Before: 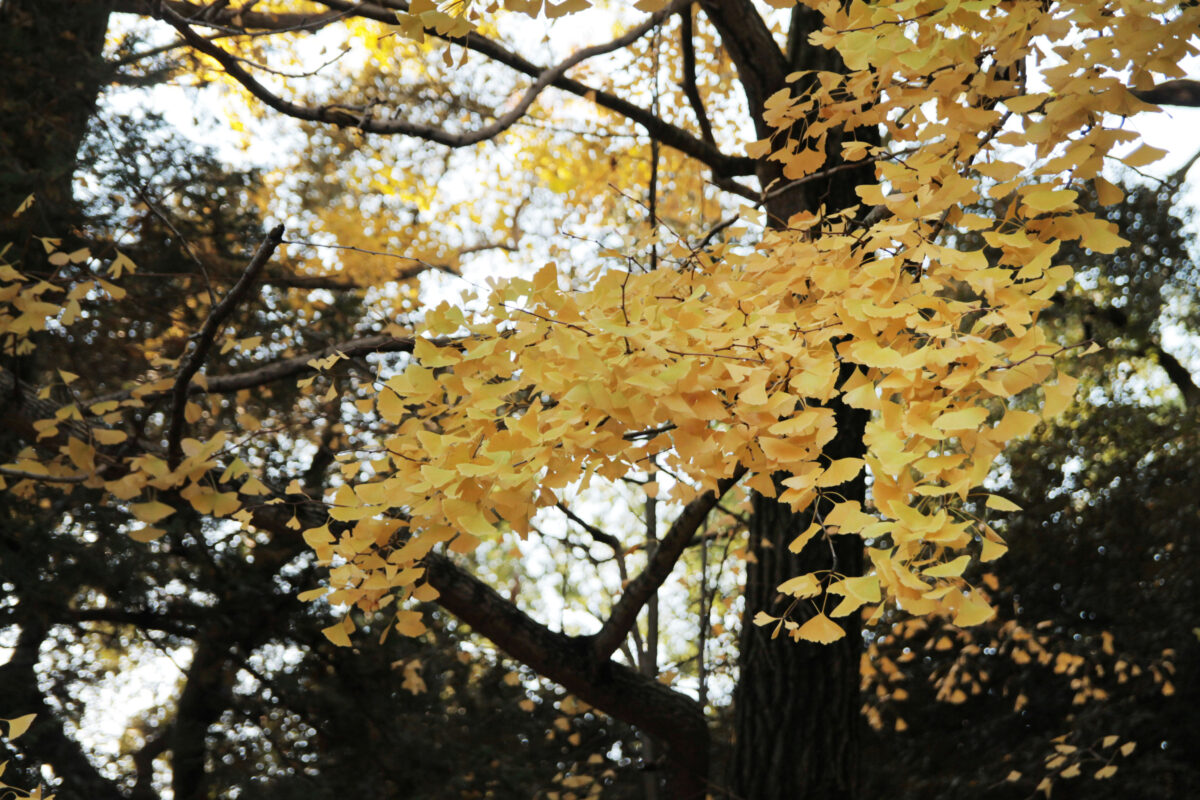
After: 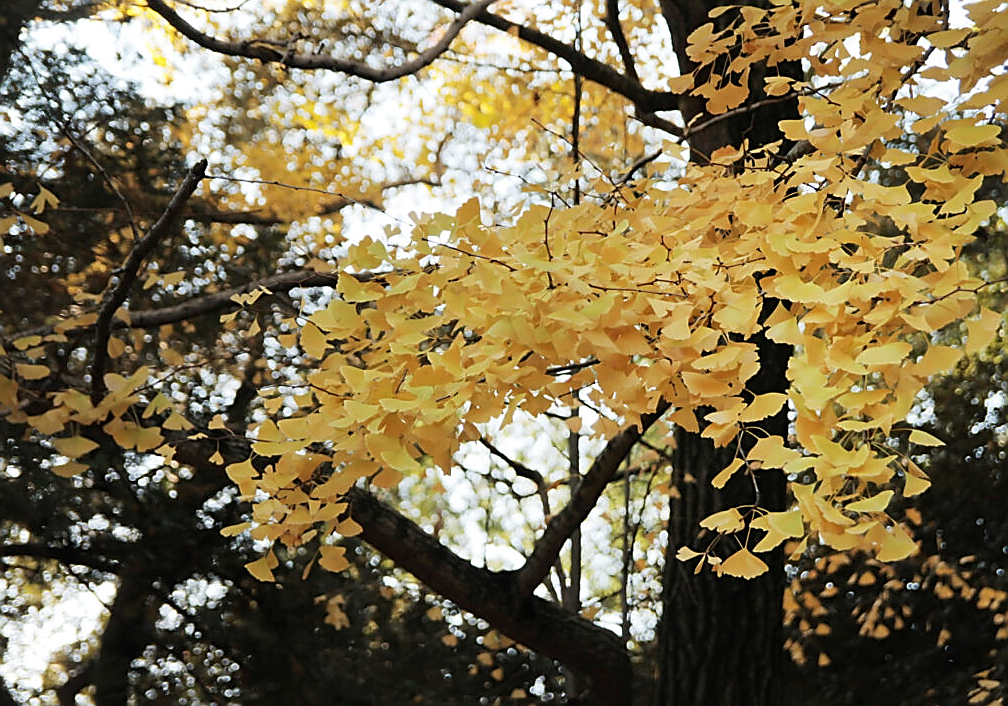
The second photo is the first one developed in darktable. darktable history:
sharpen: radius 1.4, amount 1.25, threshold 0.7
crop: left 6.446%, top 8.188%, right 9.538%, bottom 3.548%
